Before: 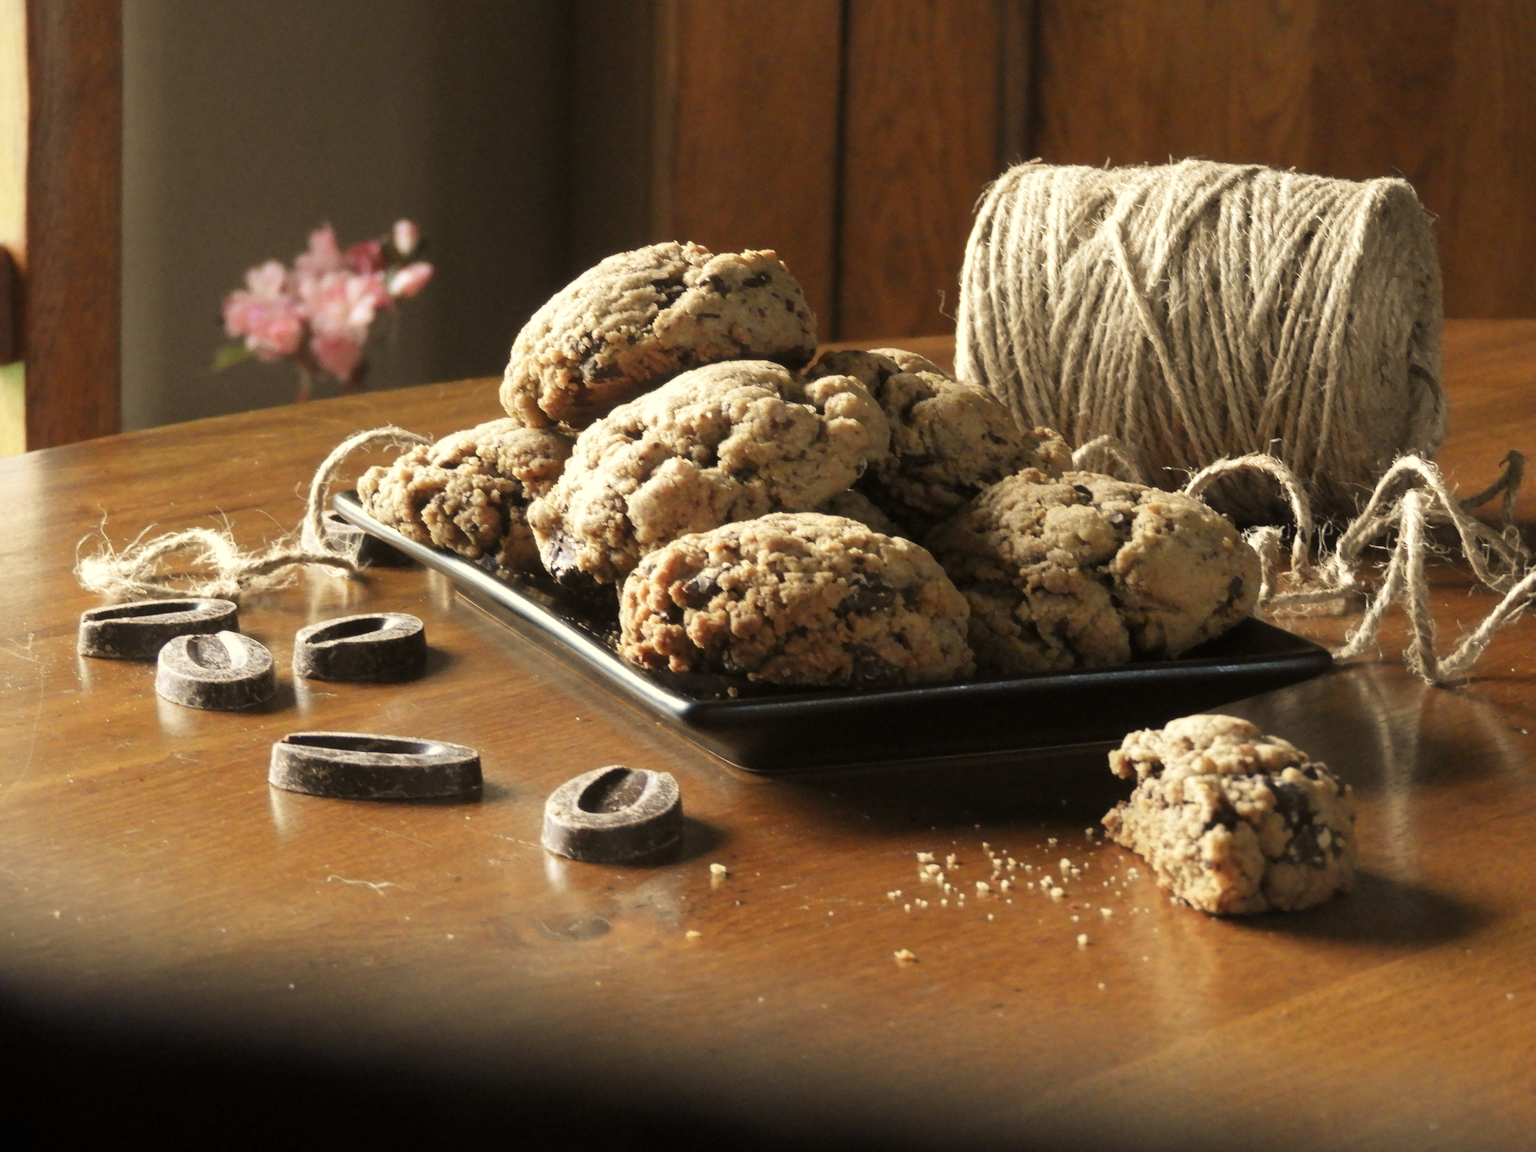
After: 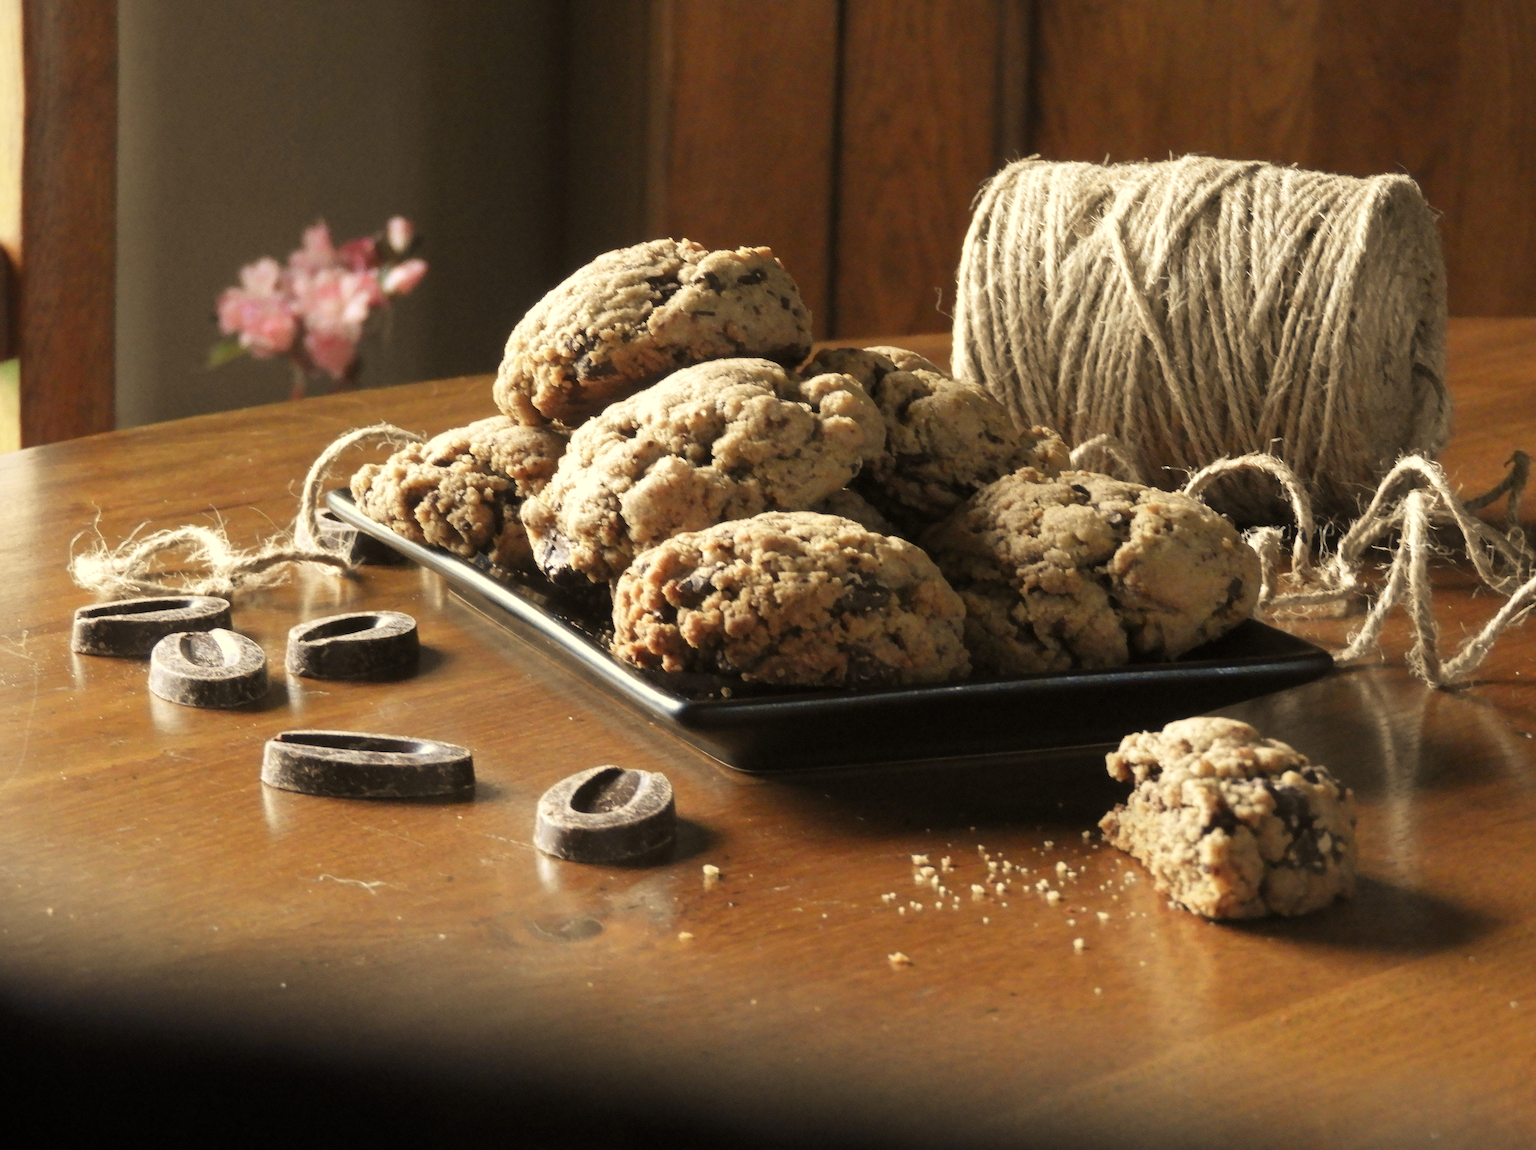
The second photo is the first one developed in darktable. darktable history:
white balance: red 1.009, blue 0.985
rotate and perspective: rotation 0.192°, lens shift (horizontal) -0.015, crop left 0.005, crop right 0.996, crop top 0.006, crop bottom 0.99
